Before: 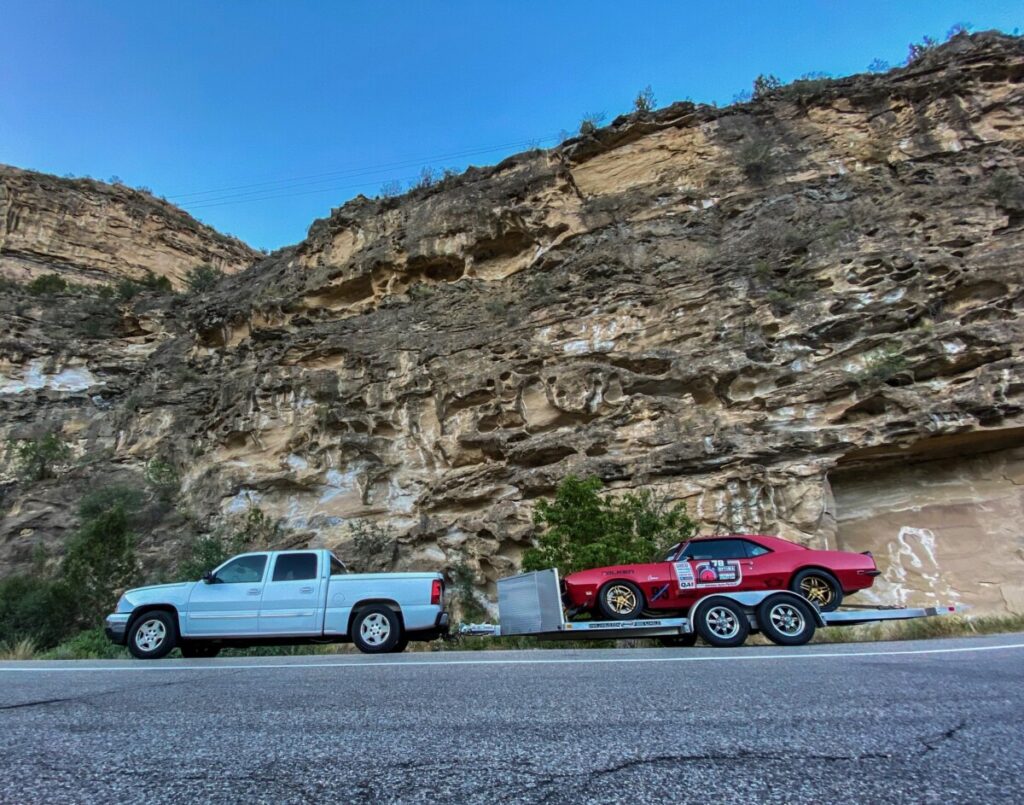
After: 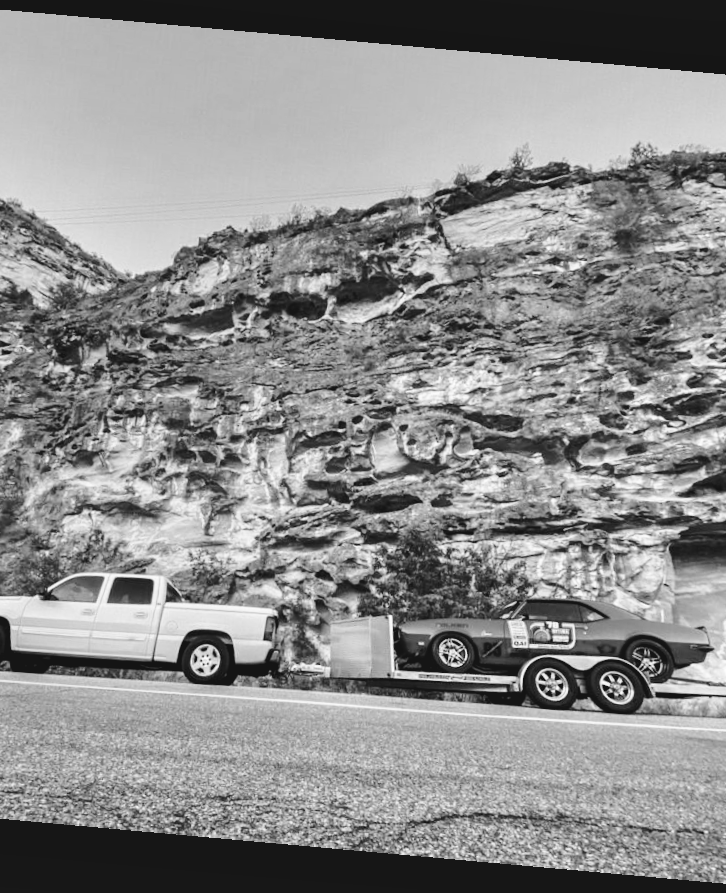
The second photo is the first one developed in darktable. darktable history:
crop: left 16.899%, right 16.556%
base curve: curves: ch0 [(0, 0) (0.036, 0.037) (0.121, 0.228) (0.46, 0.76) (0.859, 0.983) (1, 1)], preserve colors none
shadows and highlights: radius 118.69, shadows 42.21, highlights -61.56, soften with gaussian
color balance rgb: shadows lift › chroma 2%, shadows lift › hue 219.6°, power › hue 313.2°, highlights gain › chroma 3%, highlights gain › hue 75.6°, global offset › luminance 0.5%, perceptual saturation grading › global saturation 15.33%, perceptual saturation grading › highlights -19.33%, perceptual saturation grading › shadows 20%, global vibrance 20%
rotate and perspective: rotation 5.12°, automatic cropping off
contrast brightness saturation: brightness 0.09, saturation 0.19
color correction: highlights a* -1.43, highlights b* 10.12, shadows a* 0.395, shadows b* 19.35
color contrast: green-magenta contrast 0, blue-yellow contrast 0
